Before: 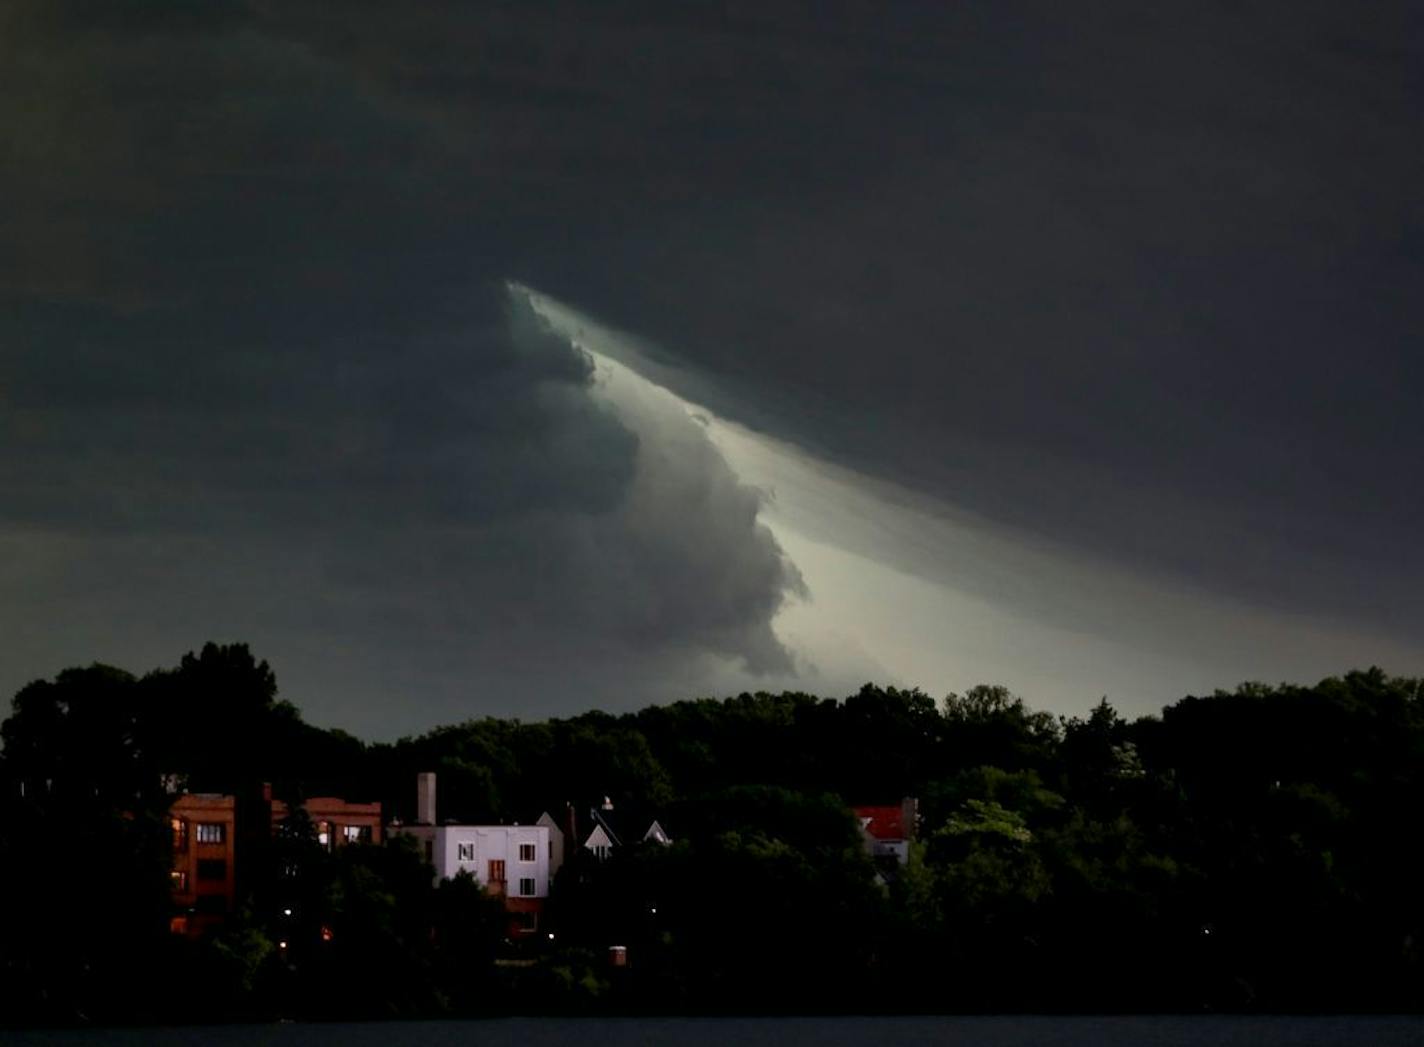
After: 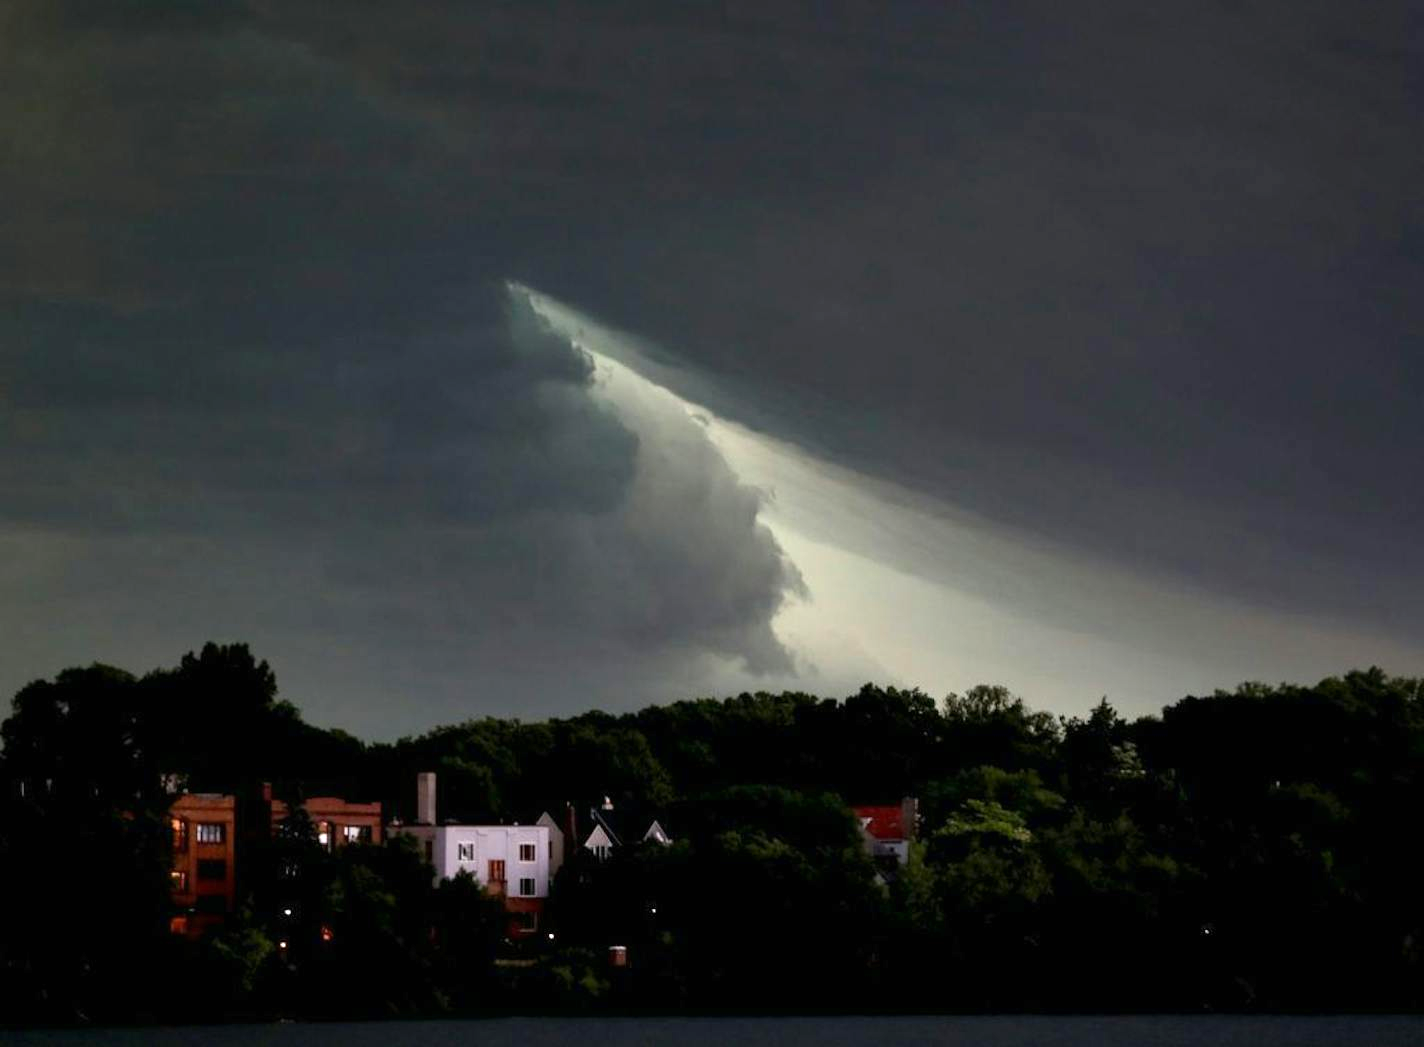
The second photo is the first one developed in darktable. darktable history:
exposure: black level correction 0, exposure 0.695 EV, compensate exposure bias true, compensate highlight preservation false
